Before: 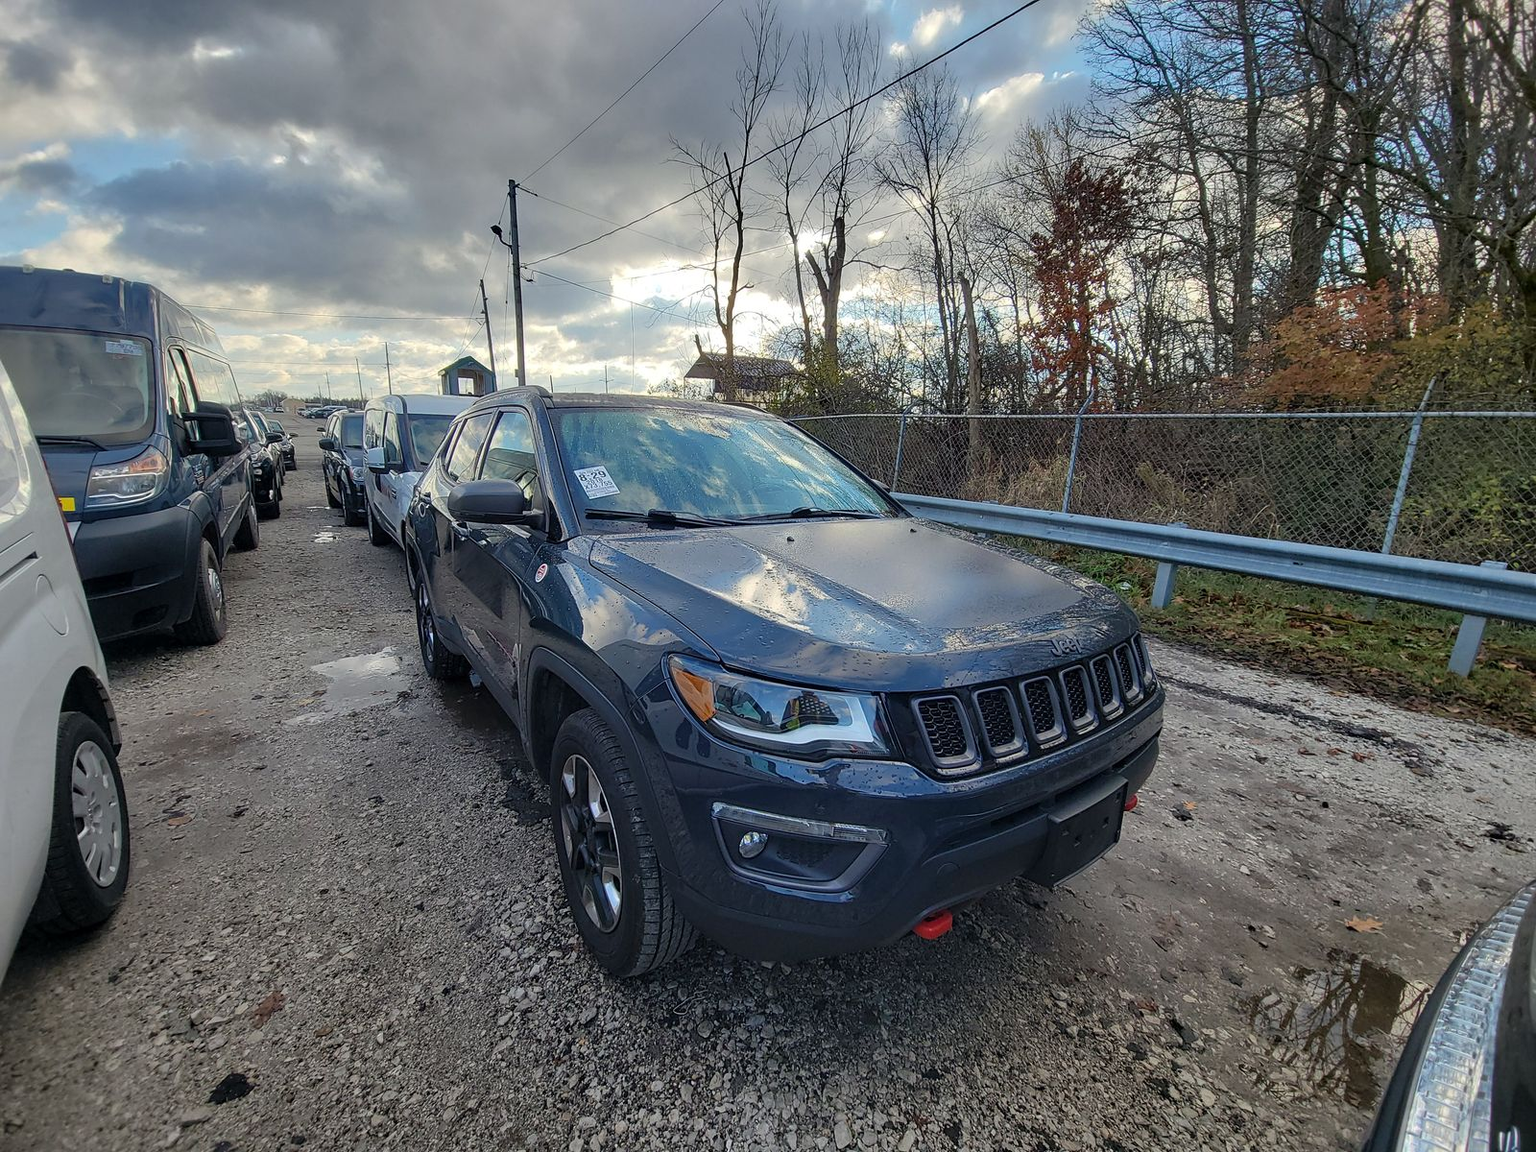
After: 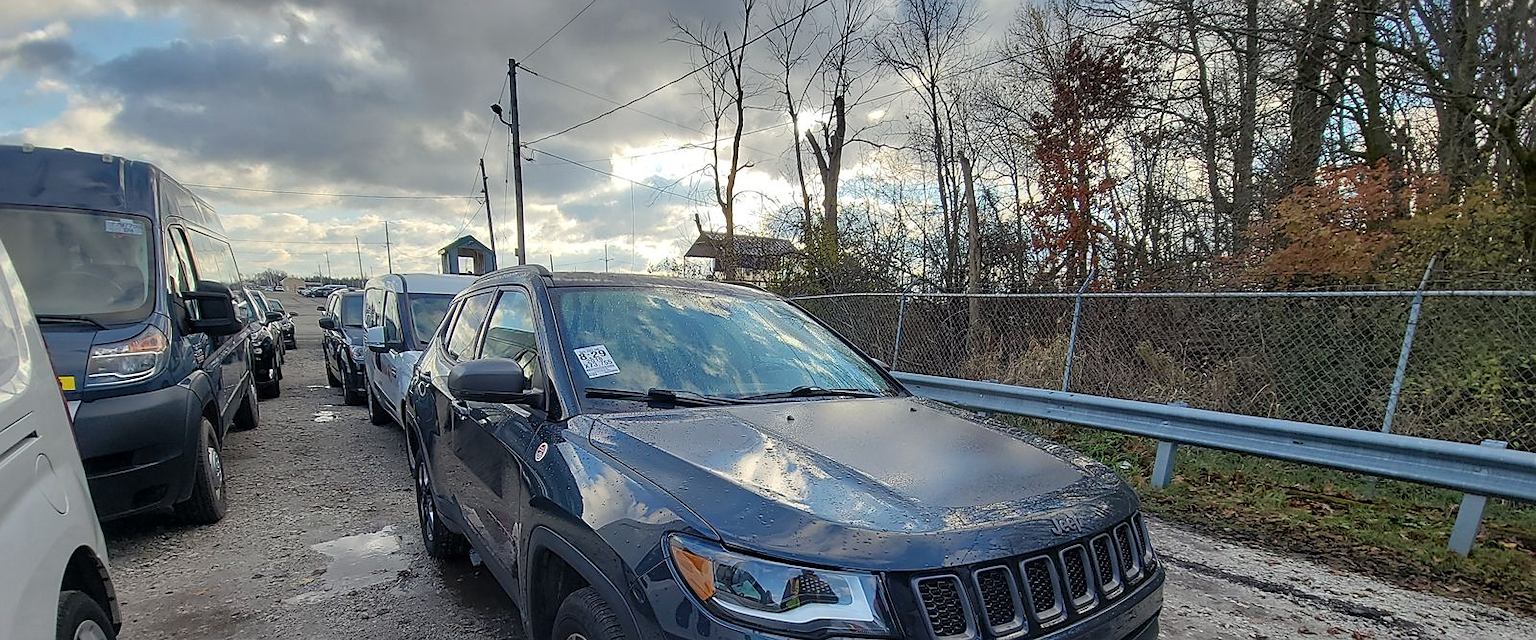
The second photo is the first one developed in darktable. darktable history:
crop and rotate: top 10.574%, bottom 33.777%
color balance rgb: linear chroma grading › shadows -3.25%, linear chroma grading › highlights -3.377%, perceptual saturation grading › global saturation 0.849%
sharpen: radius 1.569, amount 0.362, threshold 1.323
